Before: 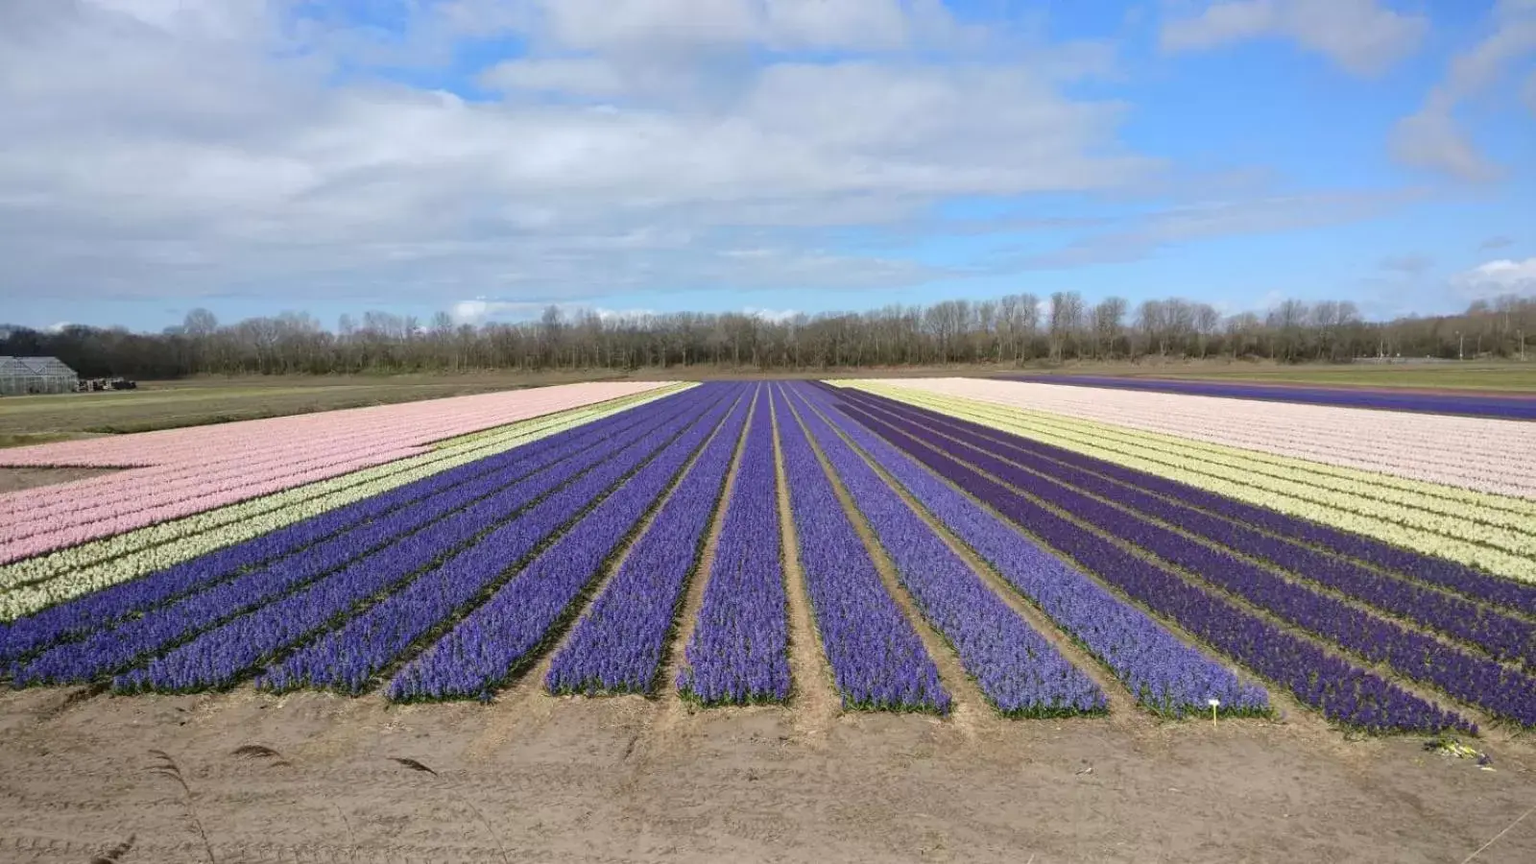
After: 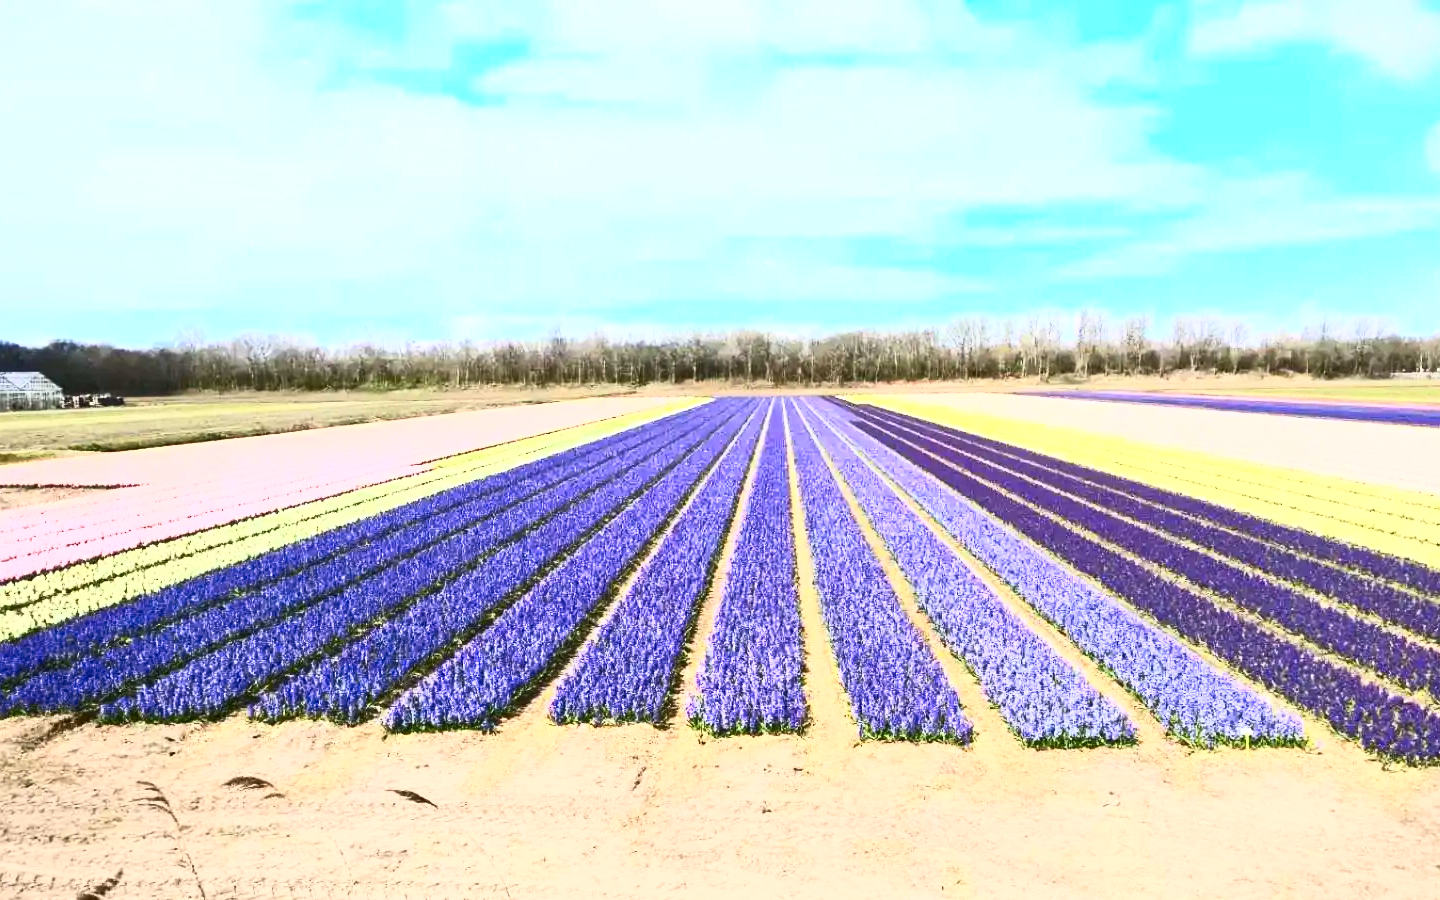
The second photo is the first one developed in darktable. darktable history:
crop and rotate: left 1.157%, right 8.822%
contrast brightness saturation: contrast 0.844, brightness 0.6, saturation 0.573
exposure: exposure 0.482 EV, compensate highlight preservation false
